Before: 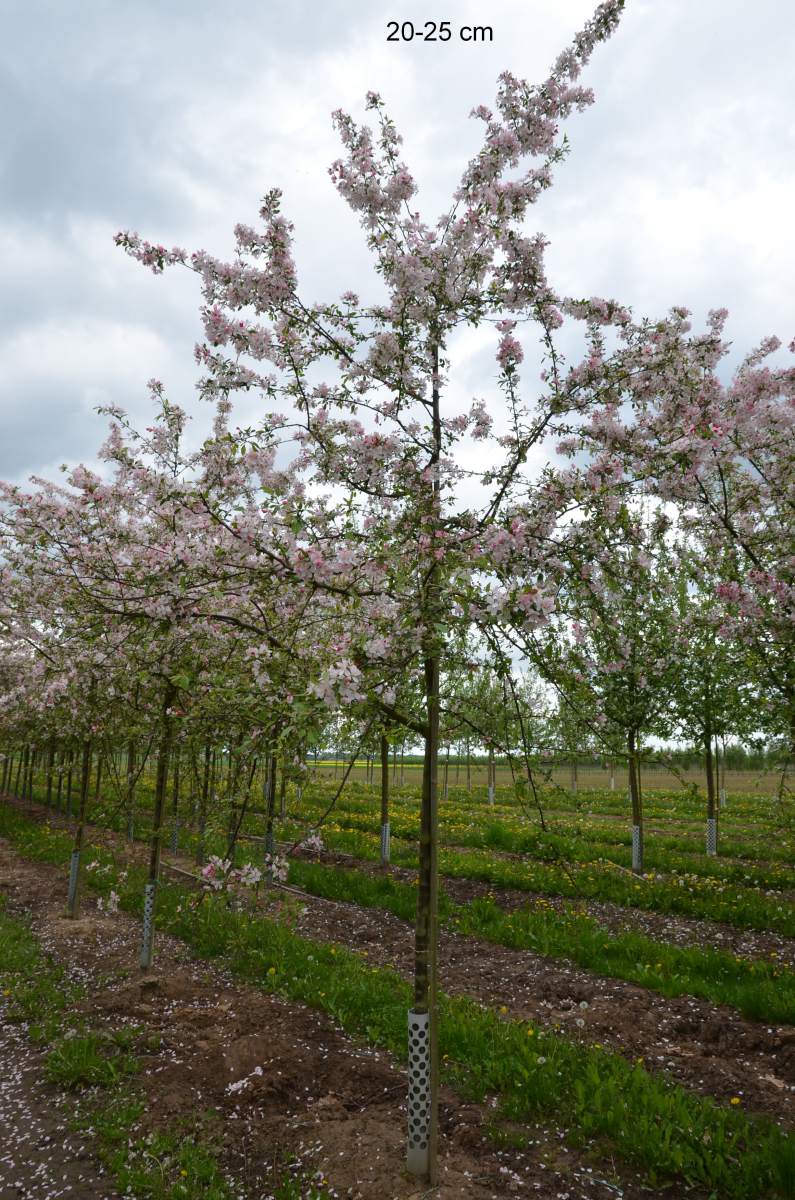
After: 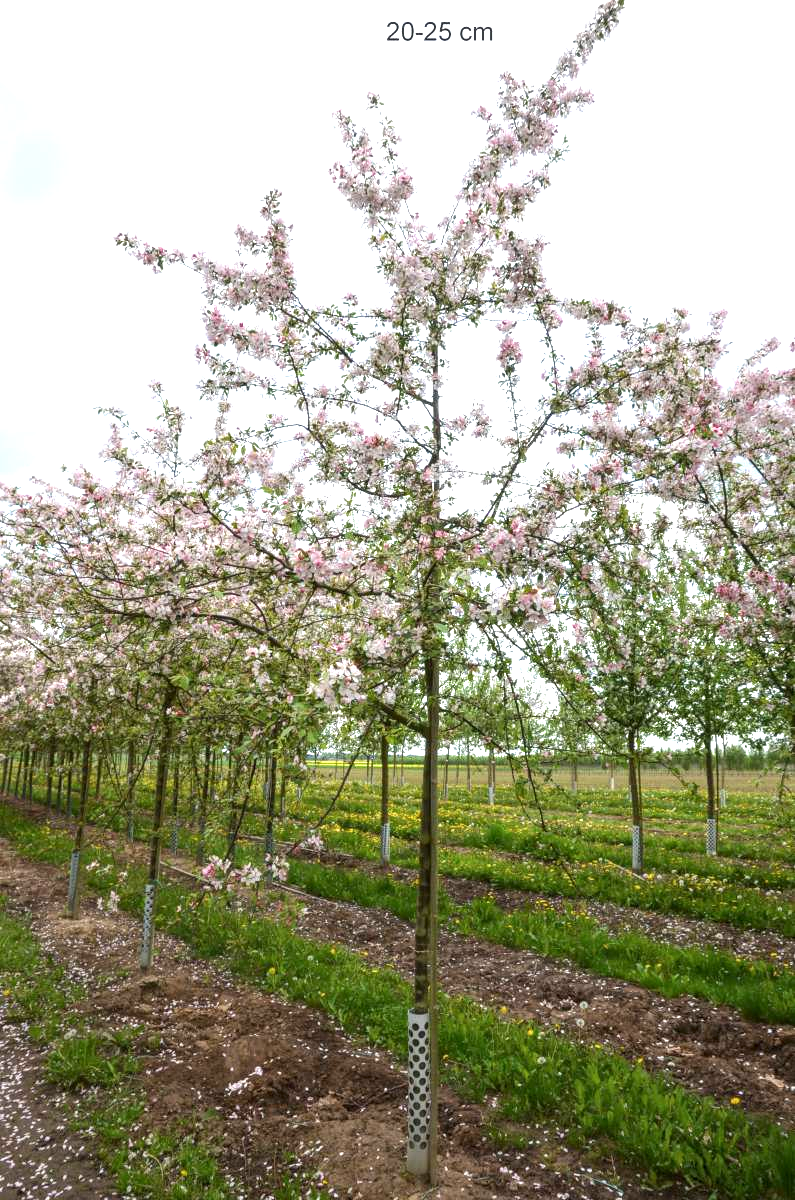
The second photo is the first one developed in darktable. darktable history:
local contrast: on, module defaults
exposure: black level correction 0, exposure 1.173 EV, compensate exposure bias true, compensate highlight preservation false
